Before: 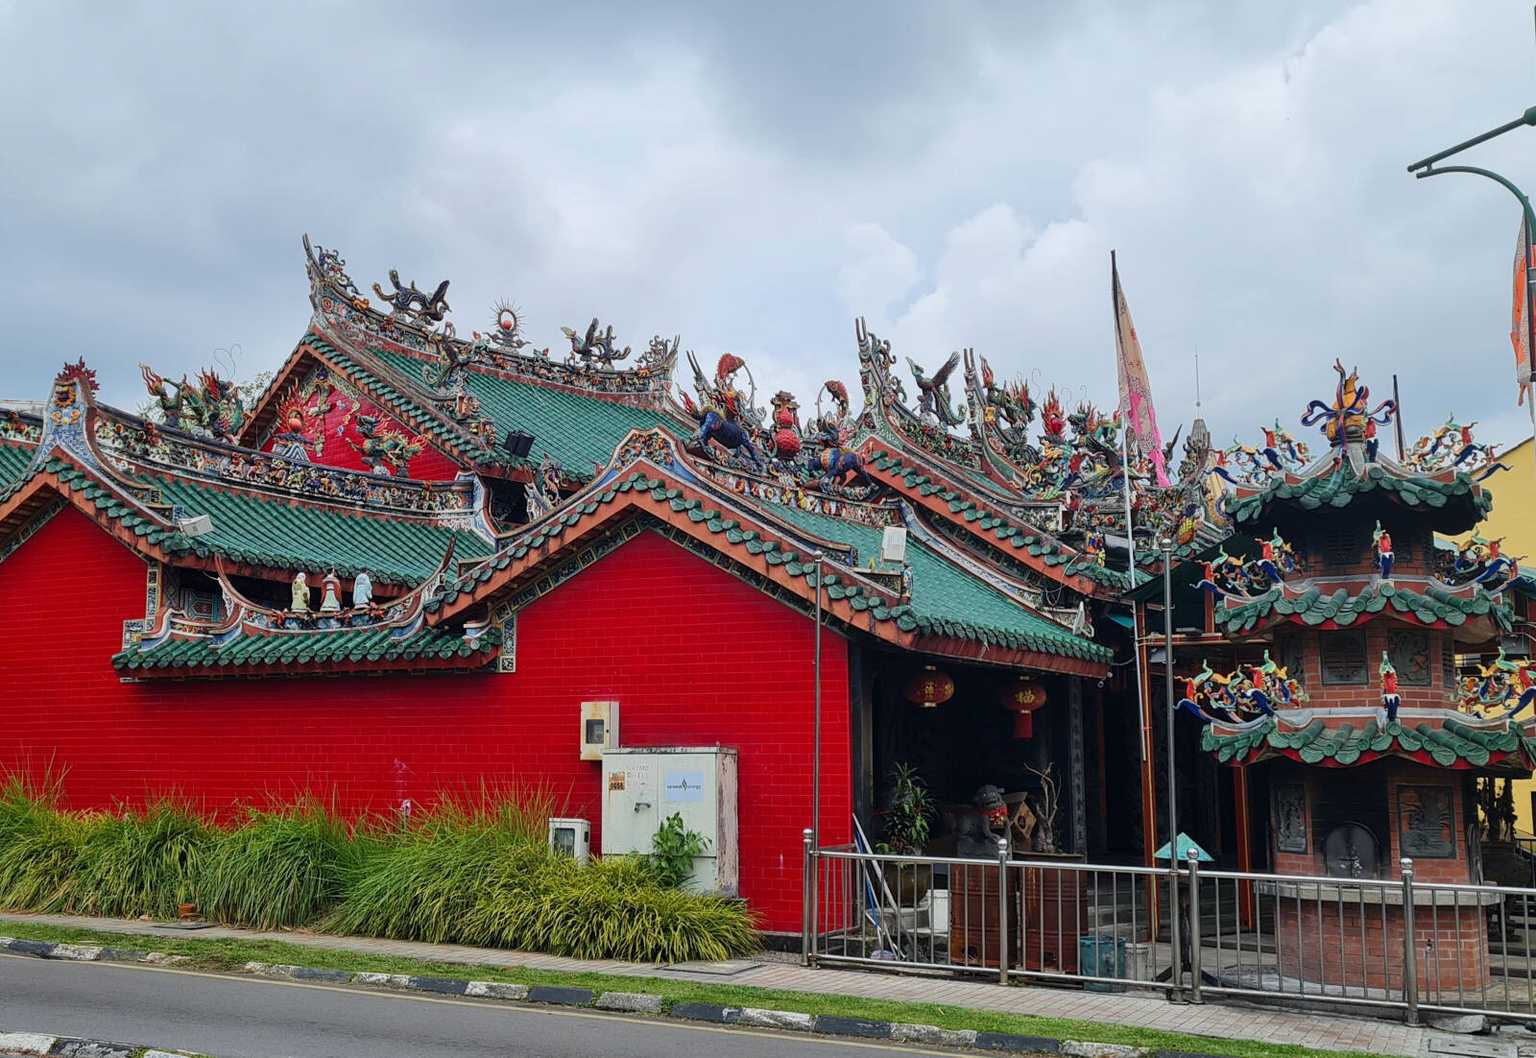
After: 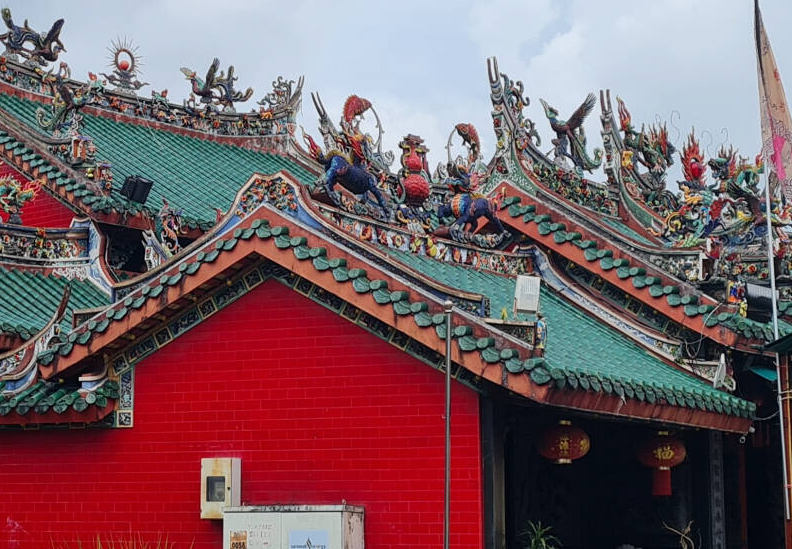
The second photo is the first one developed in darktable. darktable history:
crop: left 25.306%, top 24.833%, right 25.17%, bottom 25.342%
